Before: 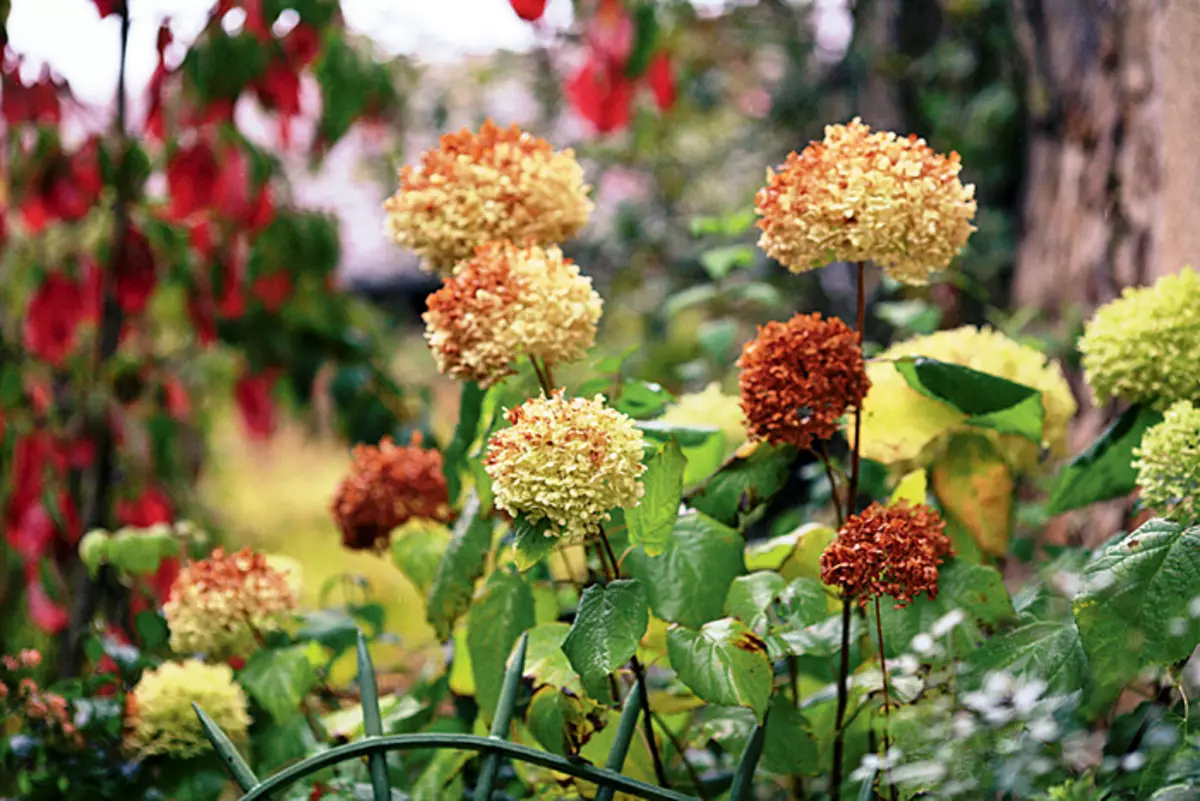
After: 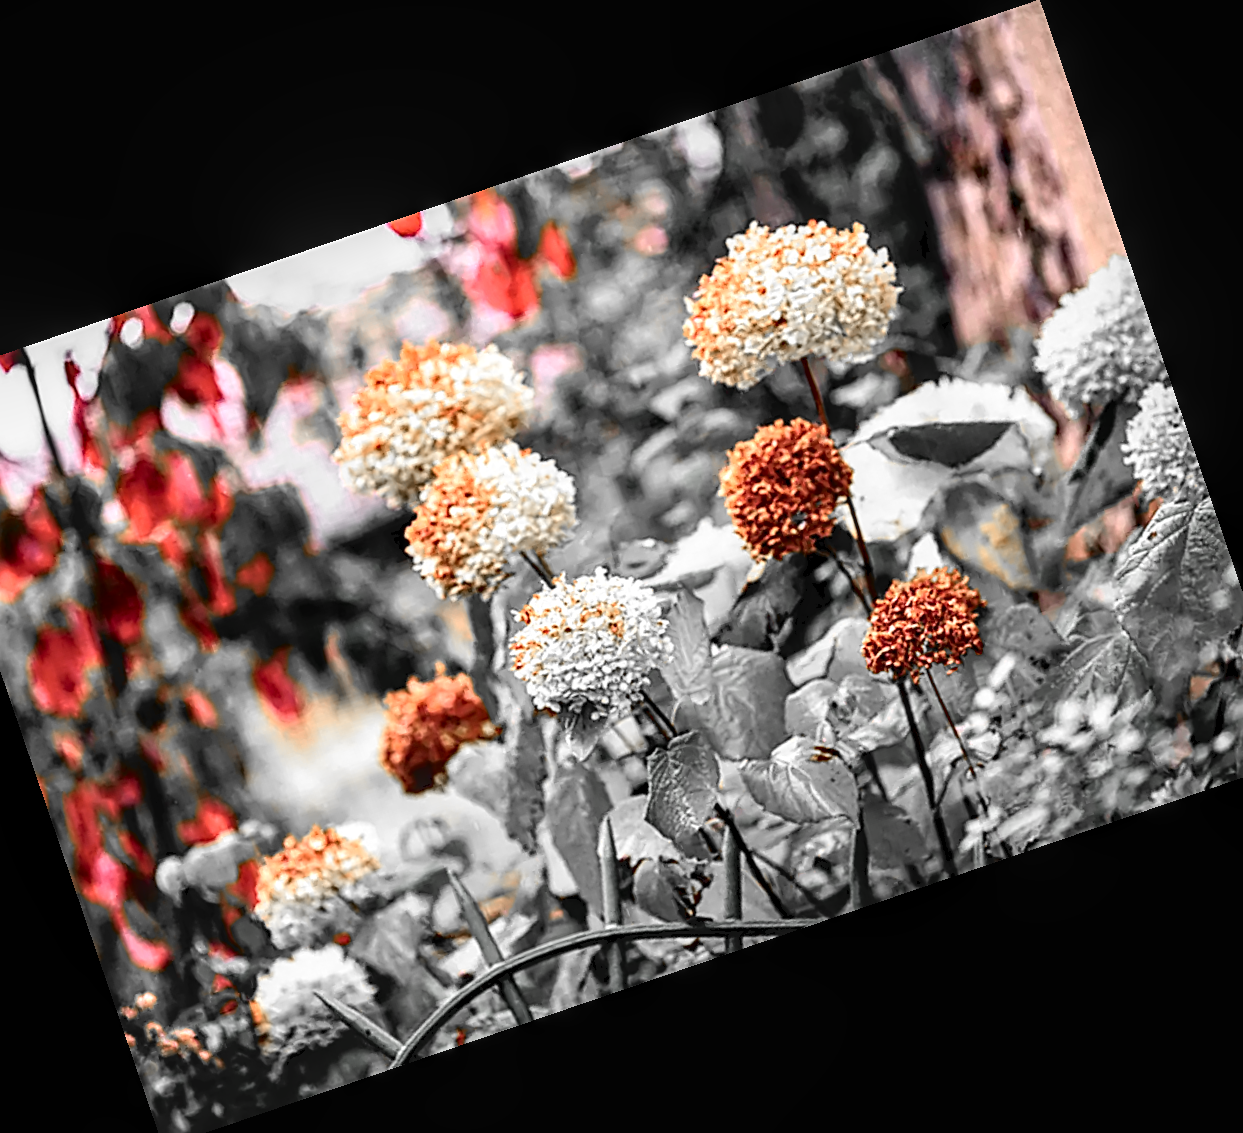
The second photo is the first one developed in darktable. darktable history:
crop and rotate: angle 18.91°, left 6.874%, right 3.977%, bottom 1.101%
sharpen: on, module defaults
tone curve: curves: ch0 [(0, 0) (0.003, 0.047) (0.011, 0.051) (0.025, 0.051) (0.044, 0.057) (0.069, 0.068) (0.1, 0.076) (0.136, 0.108) (0.177, 0.166) (0.224, 0.229) (0.277, 0.299) (0.335, 0.364) (0.399, 0.46) (0.468, 0.553) (0.543, 0.639) (0.623, 0.724) (0.709, 0.808) (0.801, 0.886) (0.898, 0.954) (1, 1)], color space Lab, independent channels, preserve colors none
haze removal: compatibility mode true, adaptive false
local contrast: on, module defaults
color zones: curves: ch0 [(0, 0.65) (0.096, 0.644) (0.221, 0.539) (0.429, 0.5) (0.571, 0.5) (0.714, 0.5) (0.857, 0.5) (1, 0.65)]; ch1 [(0, 0.5) (0.143, 0.5) (0.257, -0.002) (0.429, 0.04) (0.571, -0.001) (0.714, -0.015) (0.857, 0.024) (1, 0.5)]
